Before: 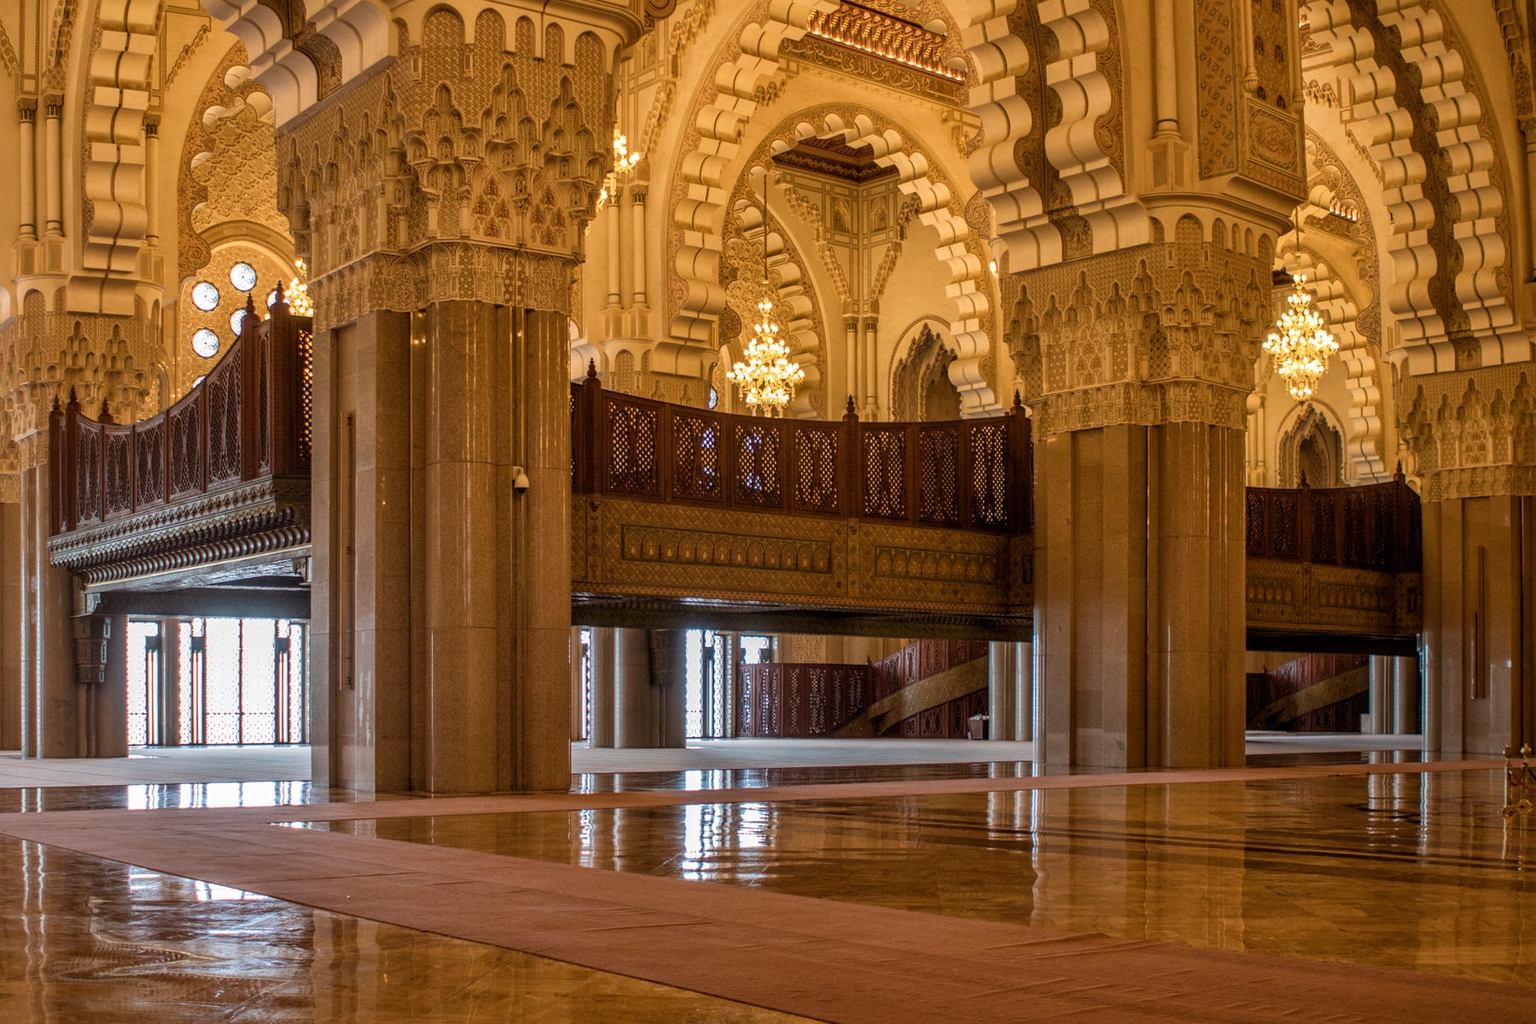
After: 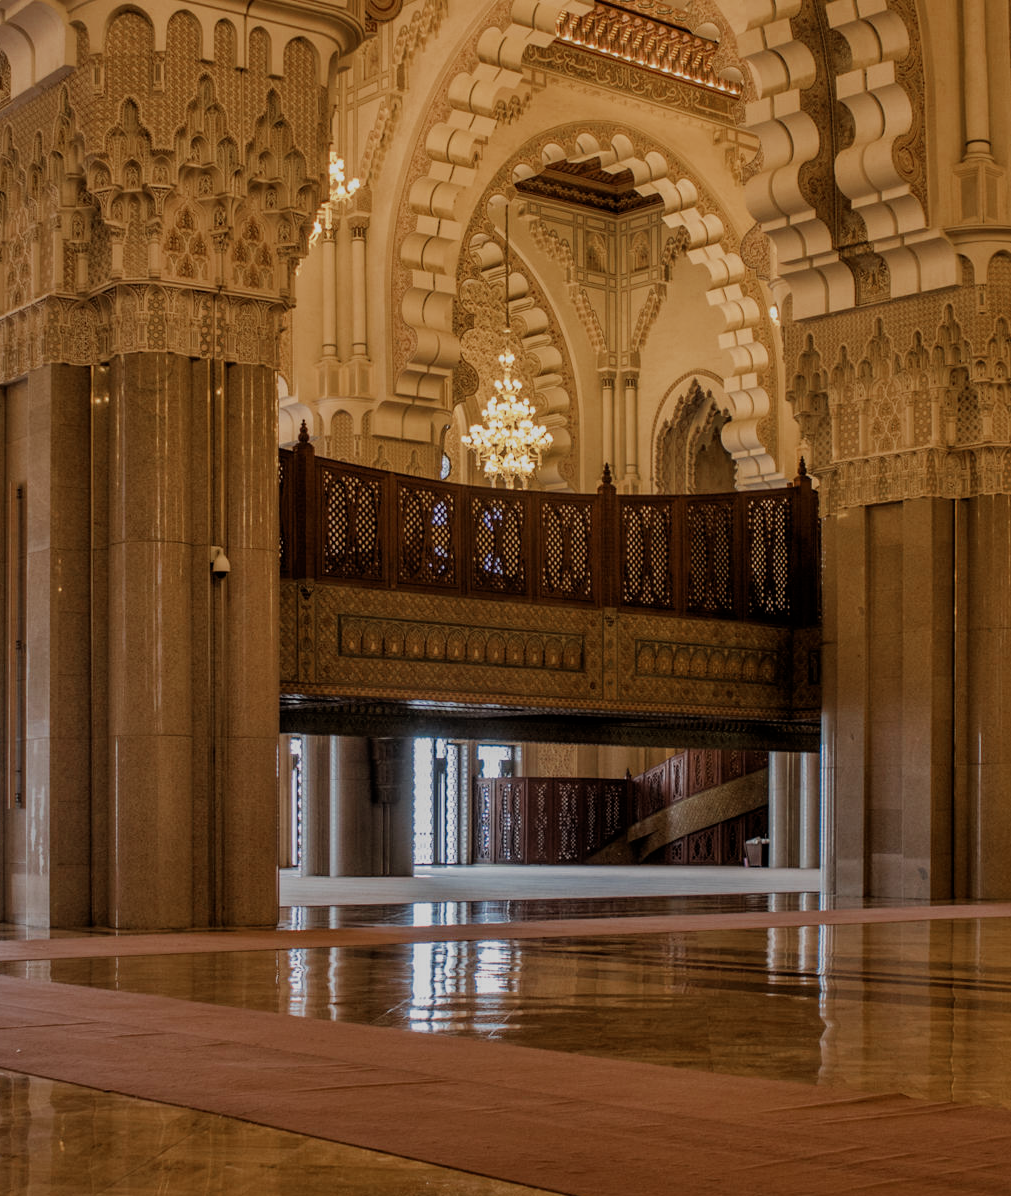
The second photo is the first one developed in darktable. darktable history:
crop: left 21.674%, right 22.086%
filmic rgb: black relative exposure -7.65 EV, white relative exposure 4.56 EV, hardness 3.61
color zones: curves: ch0 [(0, 0.5) (0.125, 0.4) (0.25, 0.5) (0.375, 0.4) (0.5, 0.4) (0.625, 0.35) (0.75, 0.35) (0.875, 0.5)]; ch1 [(0, 0.35) (0.125, 0.45) (0.25, 0.35) (0.375, 0.35) (0.5, 0.35) (0.625, 0.35) (0.75, 0.45) (0.875, 0.35)]; ch2 [(0, 0.6) (0.125, 0.5) (0.25, 0.5) (0.375, 0.6) (0.5, 0.6) (0.625, 0.5) (0.75, 0.5) (0.875, 0.5)]
